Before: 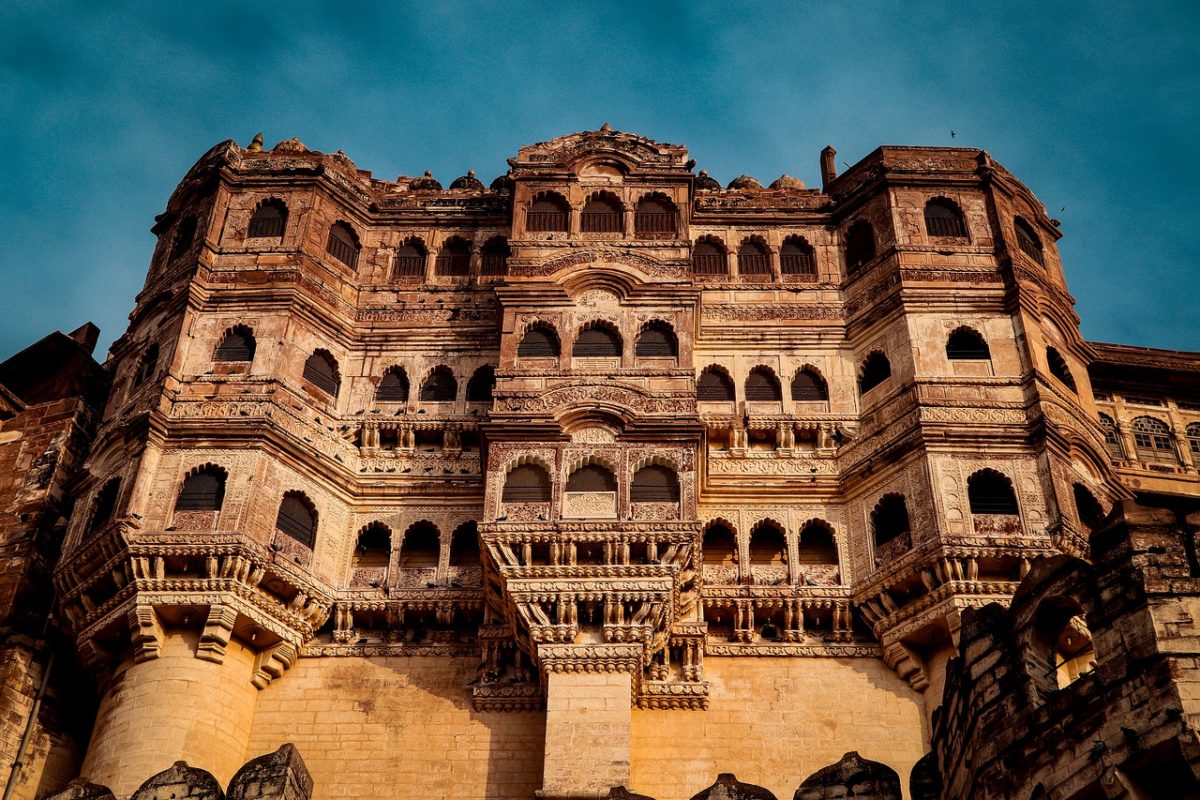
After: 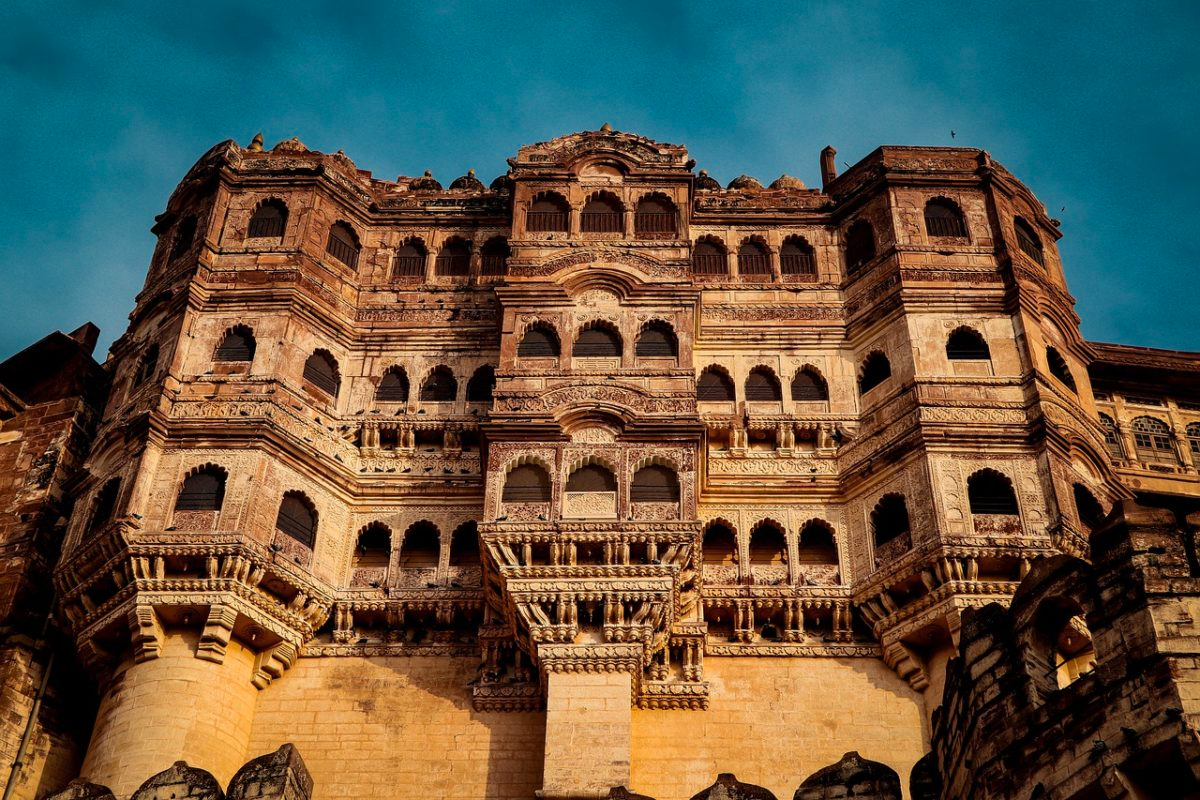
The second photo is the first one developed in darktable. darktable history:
color calibration: output R [0.994, 0.059, -0.119, 0], output G [-0.036, 1.09, -0.119, 0], output B [0.078, -0.108, 0.961, 0], illuminant same as pipeline (D50), adaptation XYZ, x 0.347, y 0.359, temperature 5002.79 K
